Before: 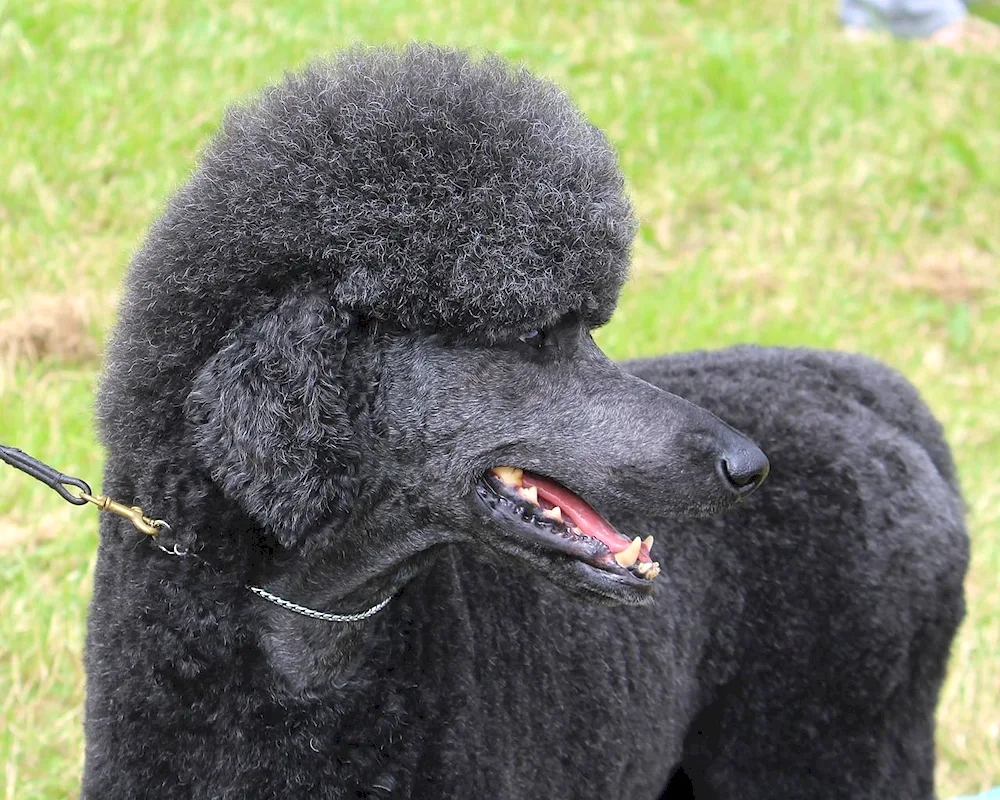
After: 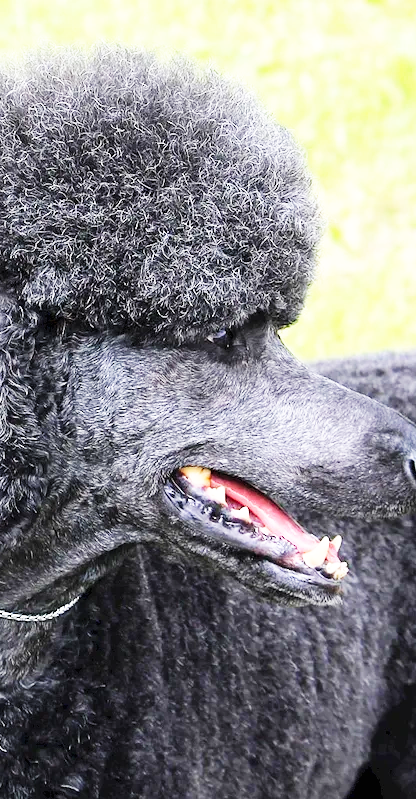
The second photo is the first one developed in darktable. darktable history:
crop: left 31.229%, right 27.105%
base curve: curves: ch0 [(0, 0) (0.007, 0.004) (0.027, 0.03) (0.046, 0.07) (0.207, 0.54) (0.442, 0.872) (0.673, 0.972) (1, 1)], preserve colors none
